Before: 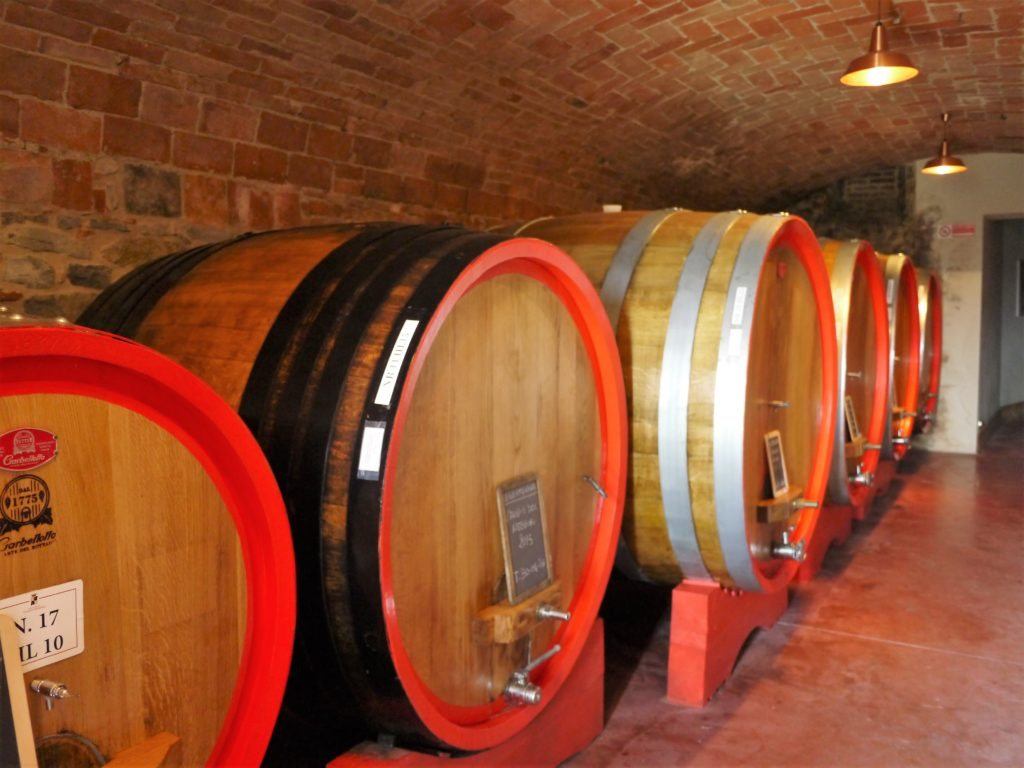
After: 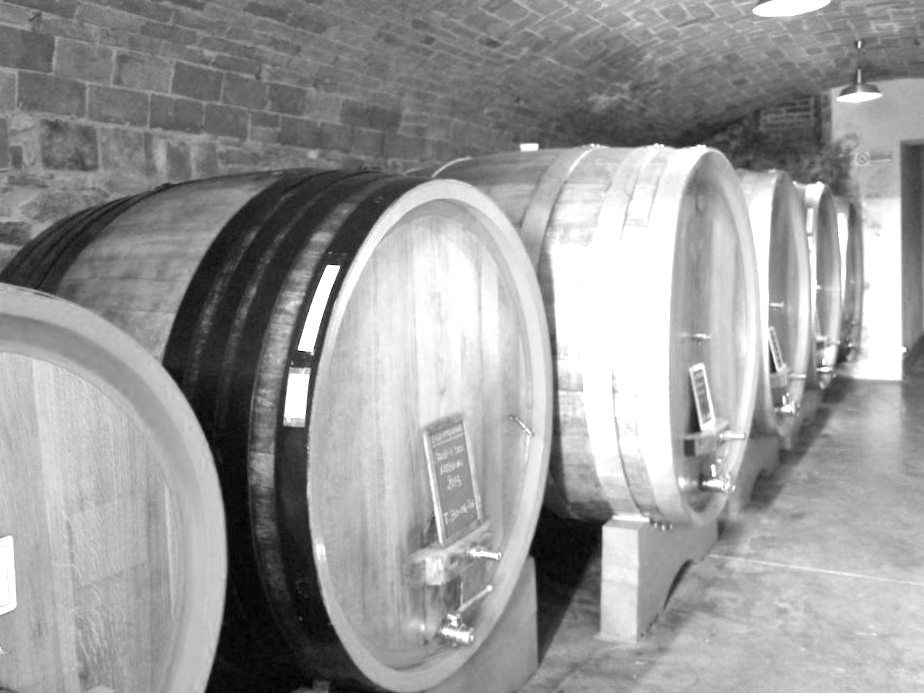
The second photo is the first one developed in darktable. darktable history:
monochrome: a 32, b 64, size 2.3
crop and rotate: angle 1.96°, left 5.673%, top 5.673%
exposure: black level correction 0, exposure 1.5 EV, compensate exposure bias true, compensate highlight preservation false
